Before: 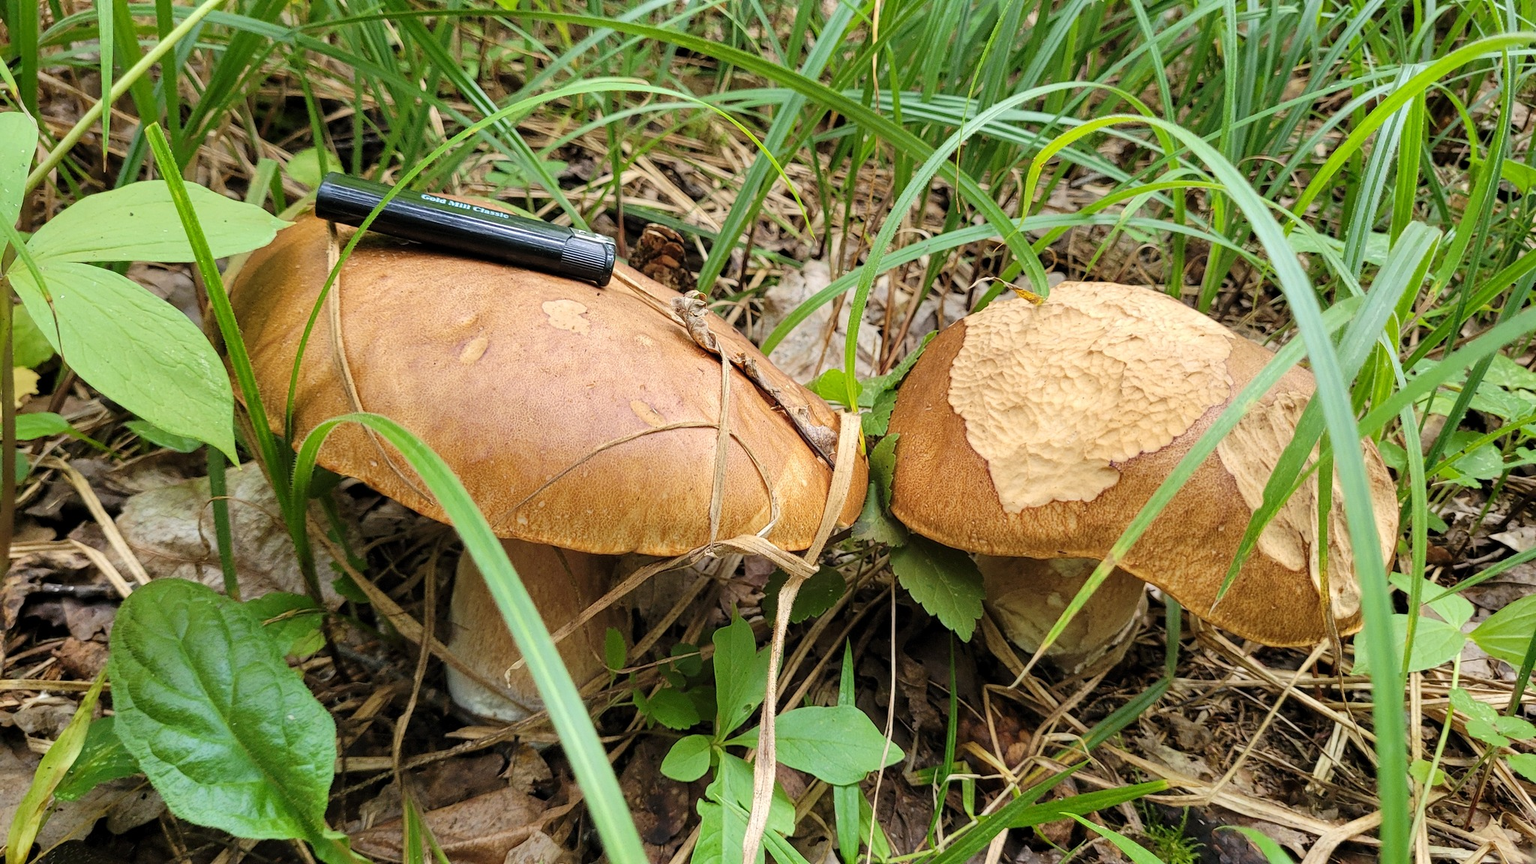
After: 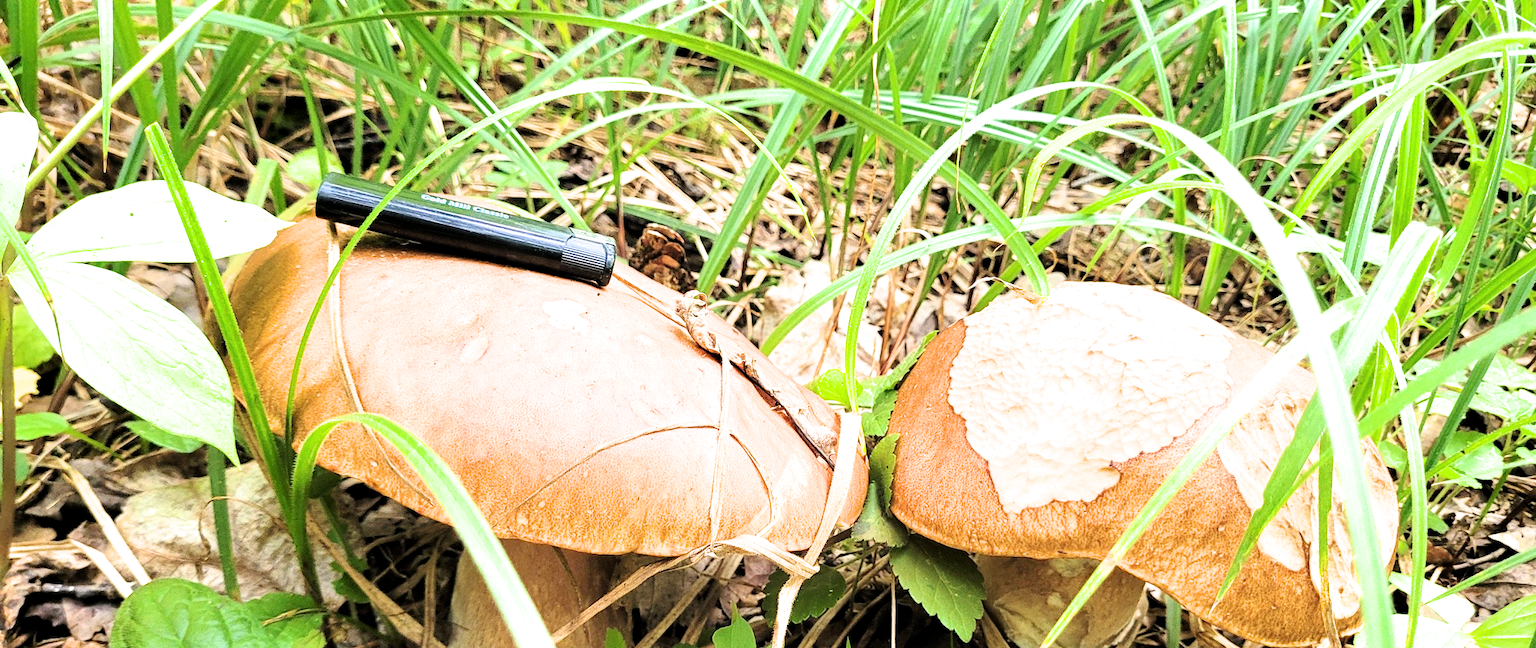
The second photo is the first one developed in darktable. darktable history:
contrast brightness saturation: contrast 0.071
exposure: black level correction 0, exposure 1.49 EV, compensate highlight preservation false
filmic rgb: middle gray luminance 9.06%, black relative exposure -10.66 EV, white relative exposure 3.43 EV, target black luminance 0%, hardness 5.98, latitude 59.66%, contrast 1.092, highlights saturation mix 6.19%, shadows ↔ highlights balance 28.94%, color science v6 (2022), iterations of high-quality reconstruction 0
crop: bottom 24.985%
